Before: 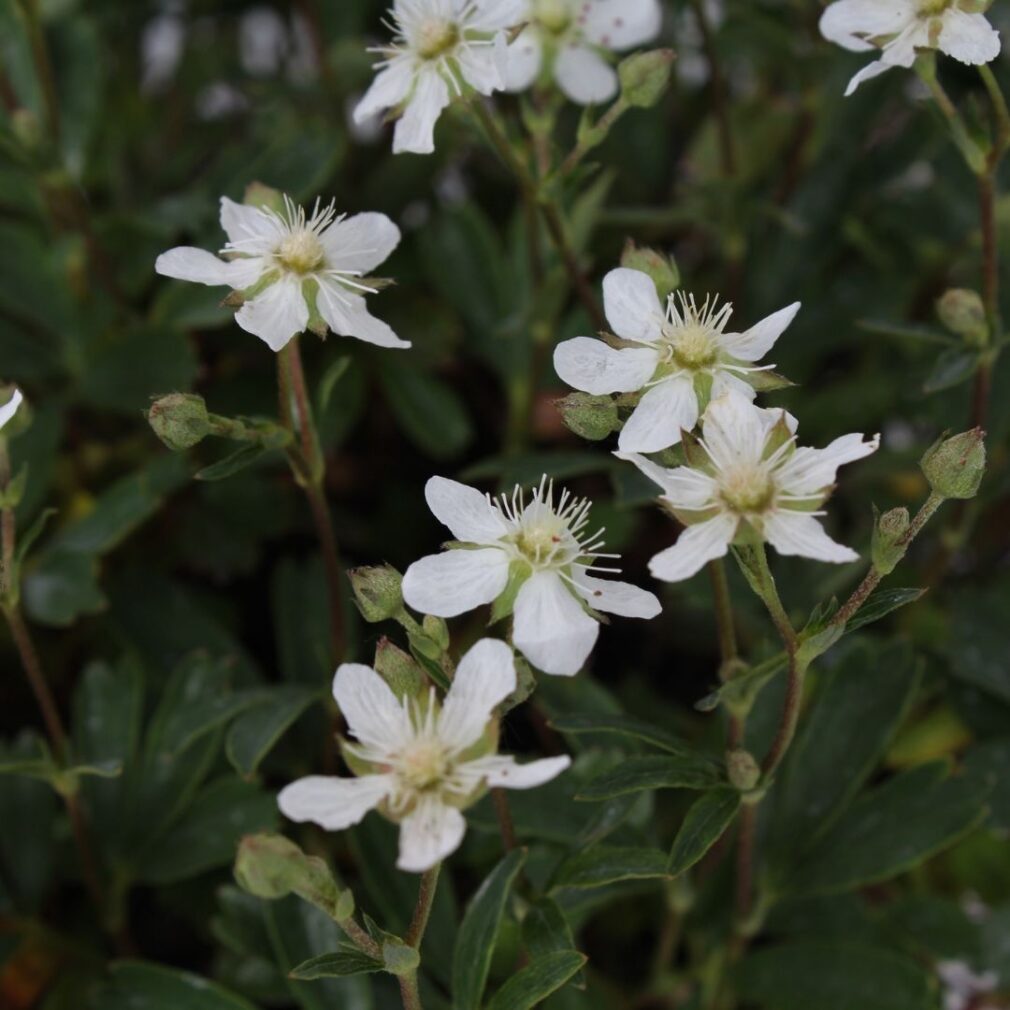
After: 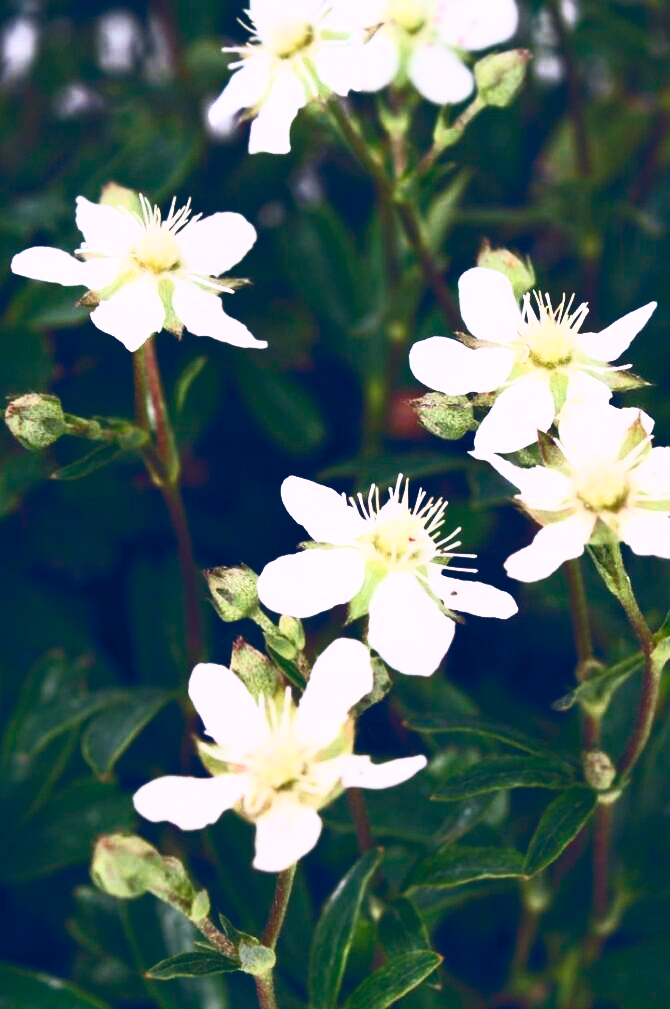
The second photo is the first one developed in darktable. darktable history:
color balance rgb: highlights gain › chroma 1.55%, highlights gain › hue 312.56°, global offset › luminance 0.409%, global offset › chroma 0.217%, global offset › hue 254.85°, perceptual saturation grading › global saturation 20%, perceptual saturation grading › highlights -48.984%, perceptual saturation grading › shadows 26.035%
crop and rotate: left 14.302%, right 19.36%
exposure: black level correction 0, exposure 0.498 EV, compensate highlight preservation false
contrast brightness saturation: contrast 0.83, brightness 0.587, saturation 0.594
